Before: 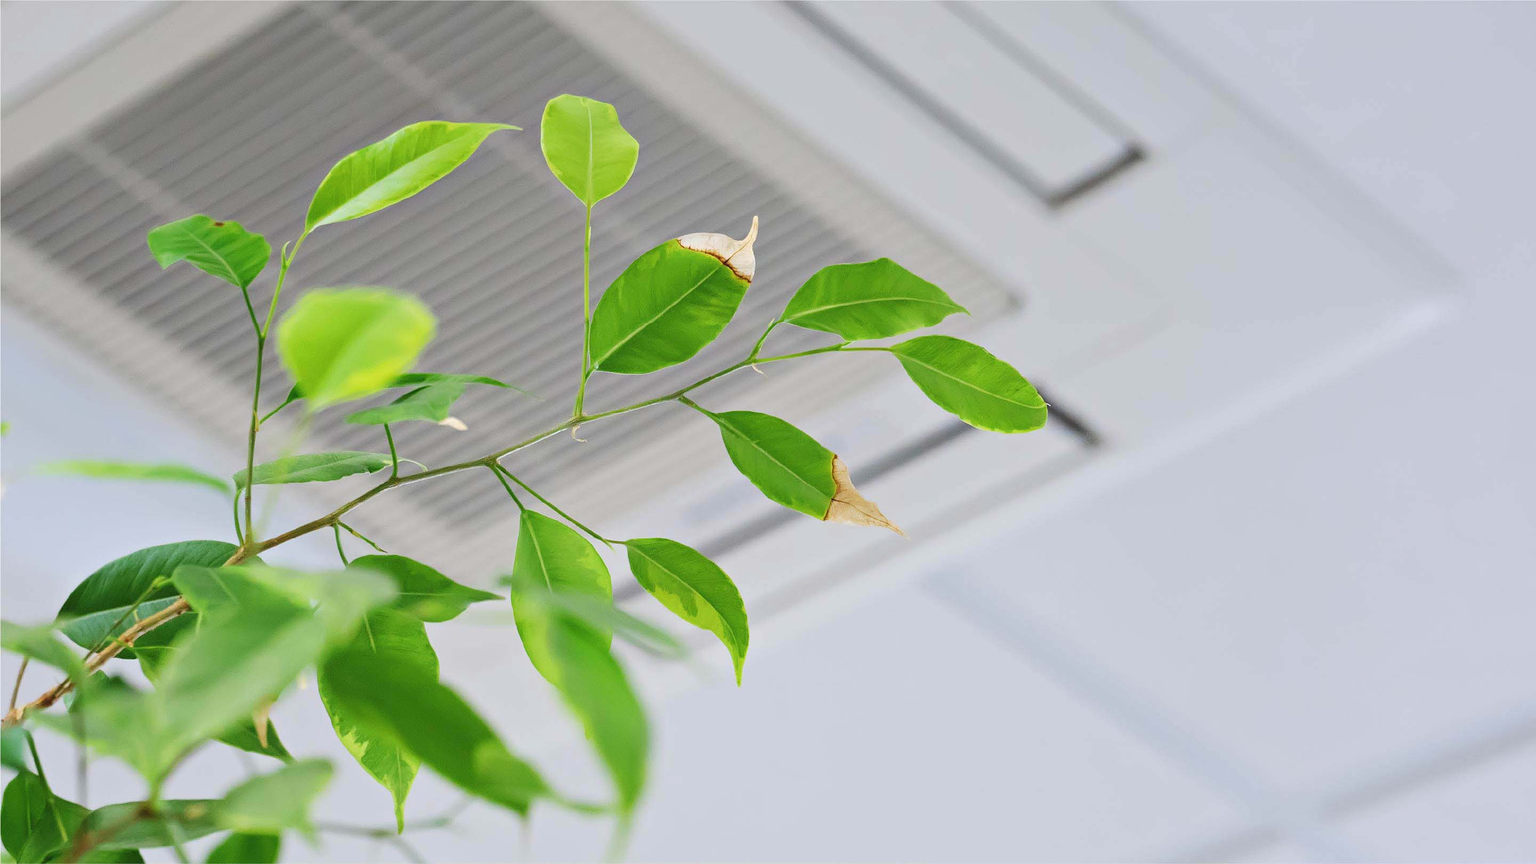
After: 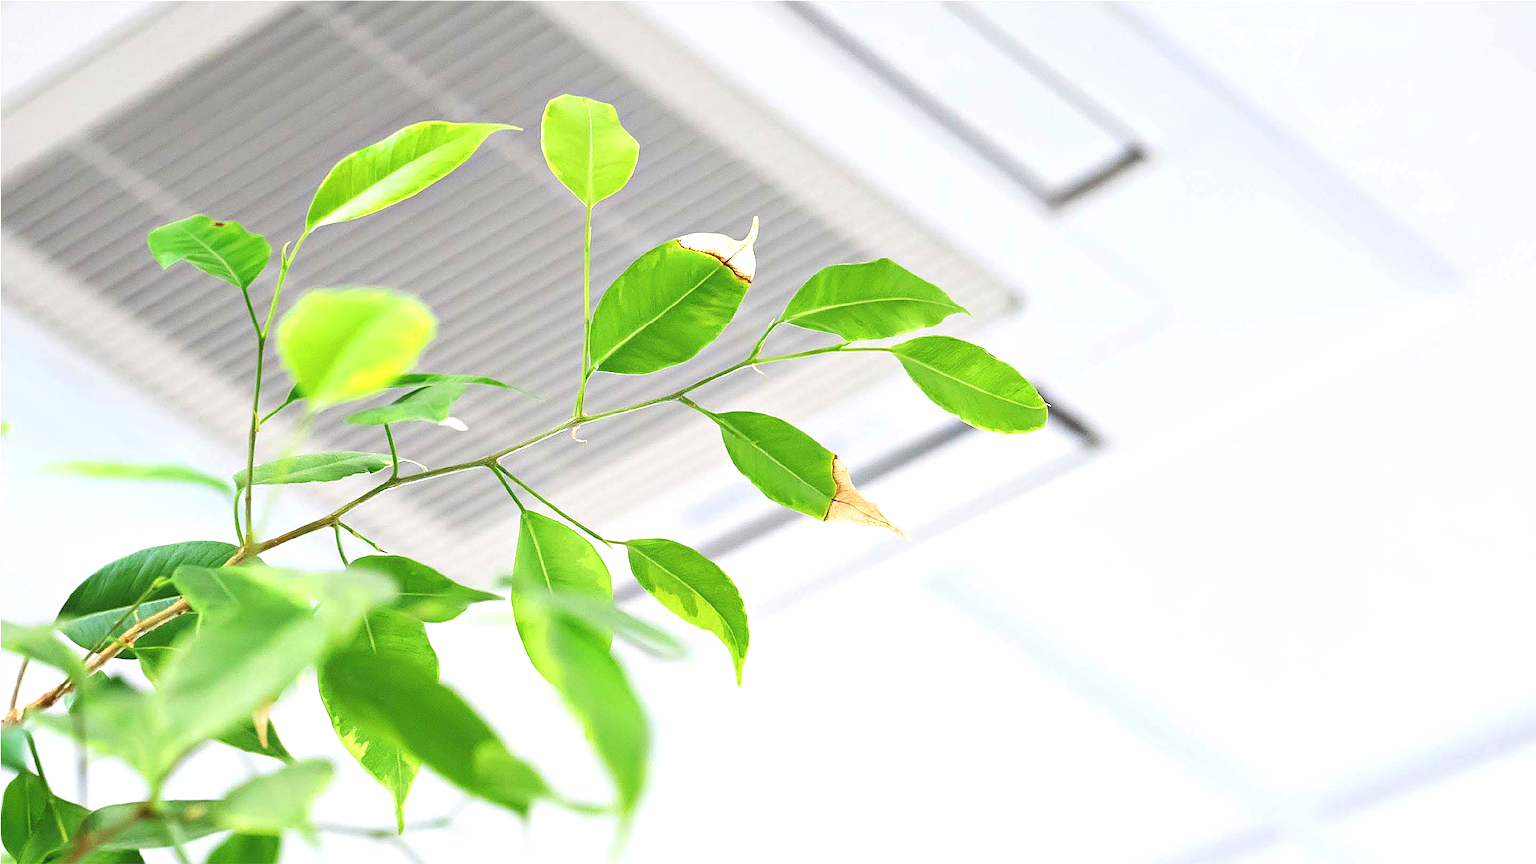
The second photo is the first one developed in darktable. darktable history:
exposure: exposure 0.781 EV, compensate highlight preservation false
sharpen: on, module defaults
